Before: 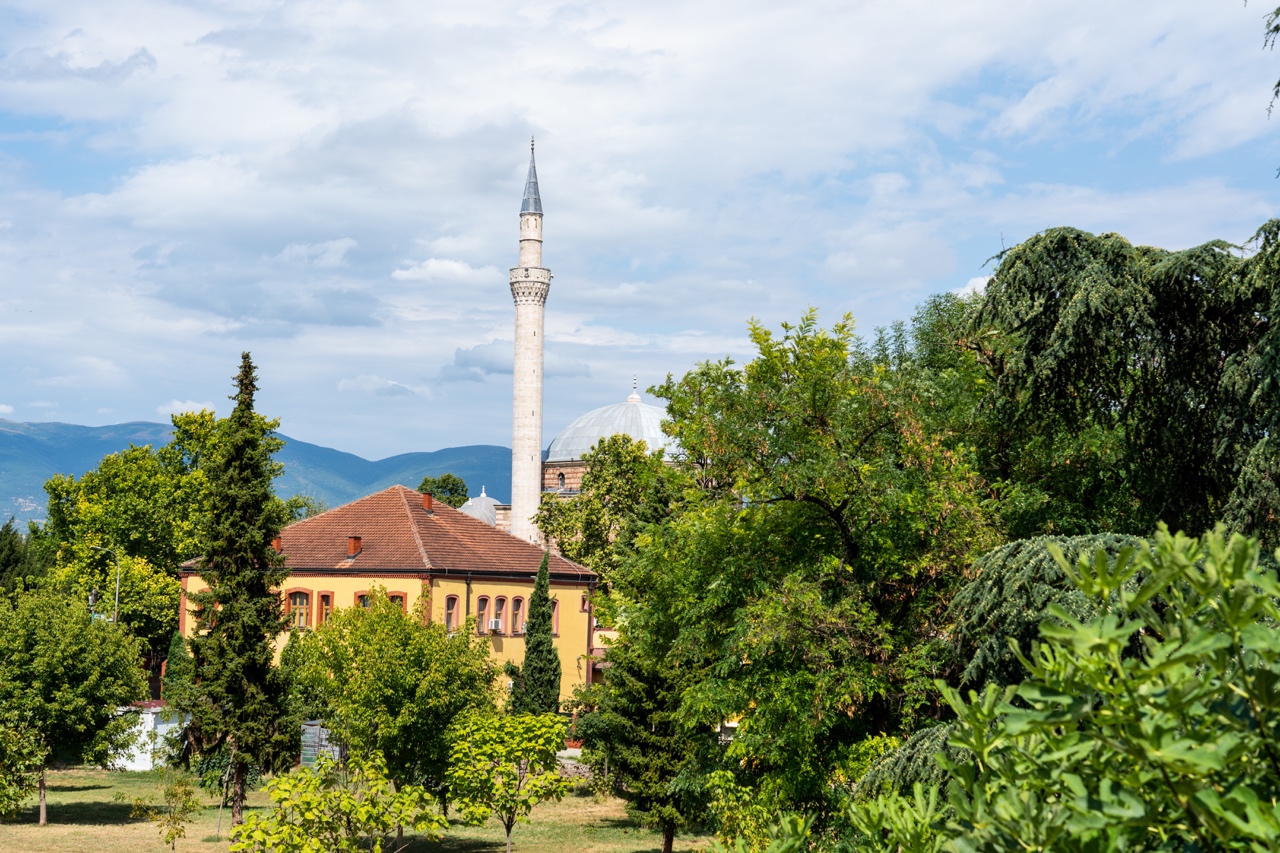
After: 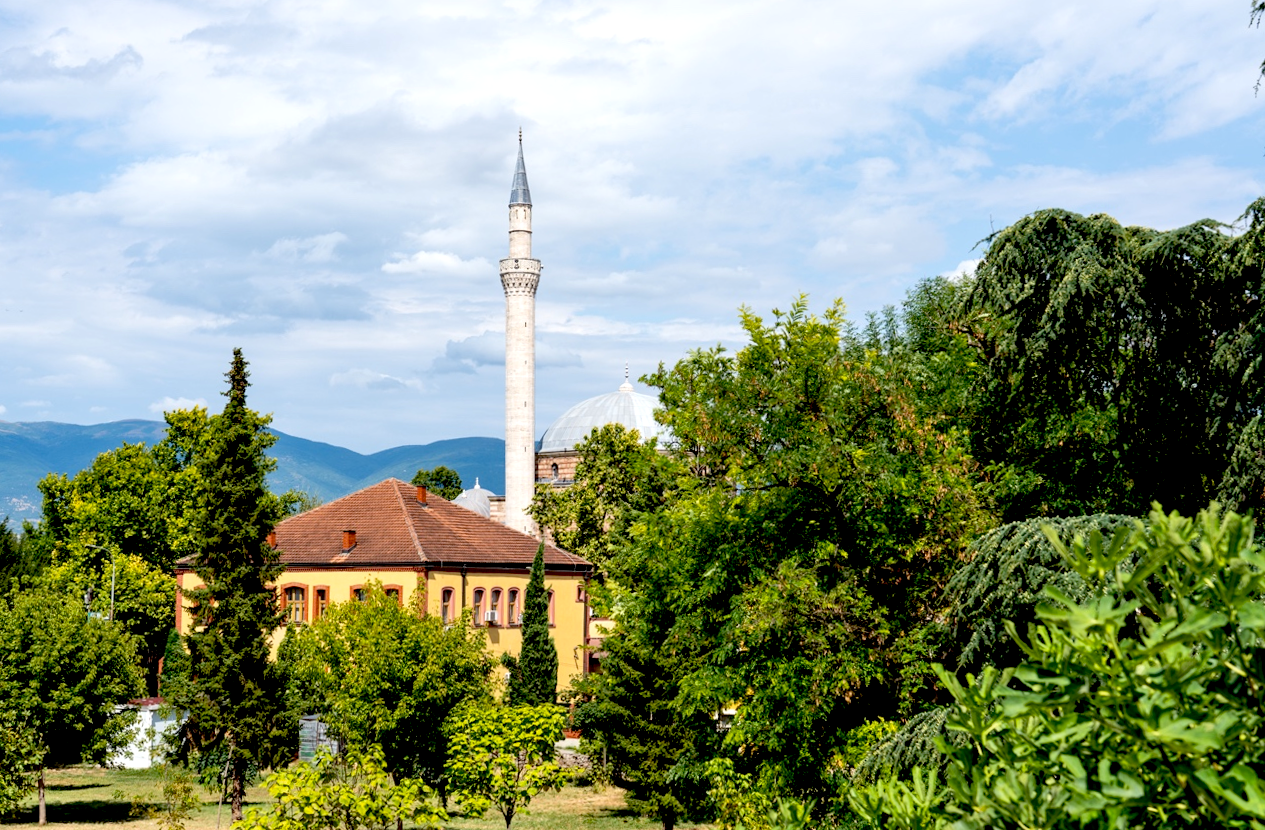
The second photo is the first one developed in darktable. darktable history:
rotate and perspective: rotation -1°, crop left 0.011, crop right 0.989, crop top 0.025, crop bottom 0.975
exposure: black level correction 0.025, exposure 0.182 EV, compensate highlight preservation false
